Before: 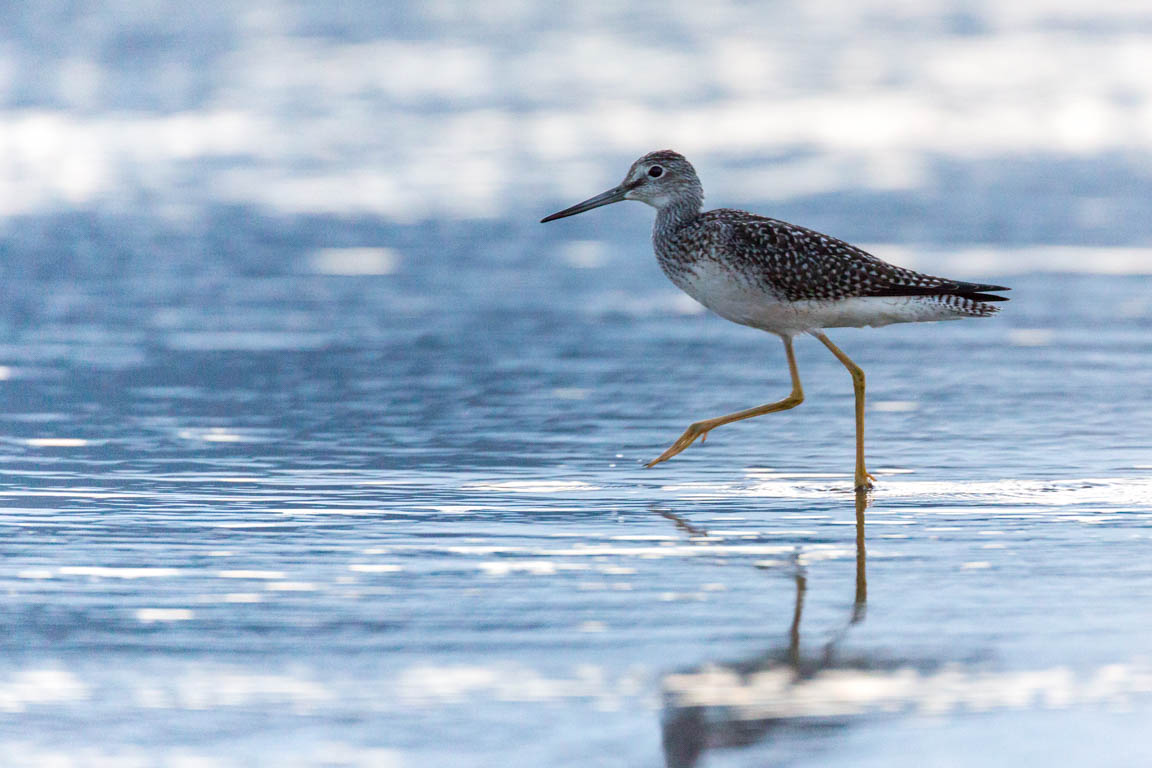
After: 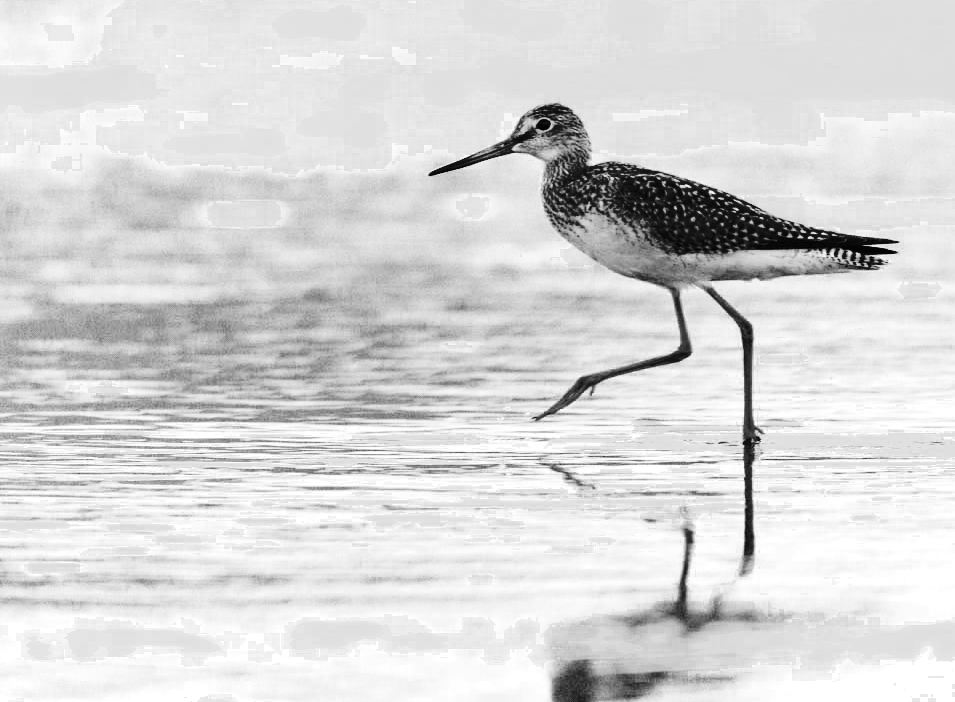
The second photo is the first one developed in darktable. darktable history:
contrast brightness saturation: contrast 0.2, brightness 0.169, saturation 0.228
color zones: curves: ch0 [(0.002, 0.429) (0.121, 0.212) (0.198, 0.113) (0.276, 0.344) (0.331, 0.541) (0.41, 0.56) (0.482, 0.289) (0.619, 0.227) (0.721, 0.18) (0.821, 0.435) (0.928, 0.555) (1, 0.587)]; ch1 [(0, 0) (0.143, 0) (0.286, 0) (0.429, 0) (0.571, 0) (0.714, 0) (0.857, 0)]
exposure: black level correction -0.001, exposure 0.901 EV, compensate highlight preservation false
tone curve: curves: ch0 [(0, 0.013) (0.104, 0.103) (0.258, 0.267) (0.448, 0.487) (0.709, 0.794) (0.886, 0.922) (0.994, 0.971)]; ch1 [(0, 0) (0.335, 0.298) (0.446, 0.413) (0.488, 0.484) (0.515, 0.508) (0.566, 0.593) (0.635, 0.661) (1, 1)]; ch2 [(0, 0) (0.314, 0.301) (0.437, 0.403) (0.502, 0.494) (0.528, 0.54) (0.557, 0.559) (0.612, 0.62) (0.715, 0.691) (1, 1)], preserve colors none
crop: left 9.804%, top 6.212%, right 7.258%, bottom 2.355%
shadows and highlights: radius 132.54, soften with gaussian
color correction: highlights a* 9.35, highlights b* 8.52, shadows a* 39.6, shadows b* 39.45, saturation 0.816
